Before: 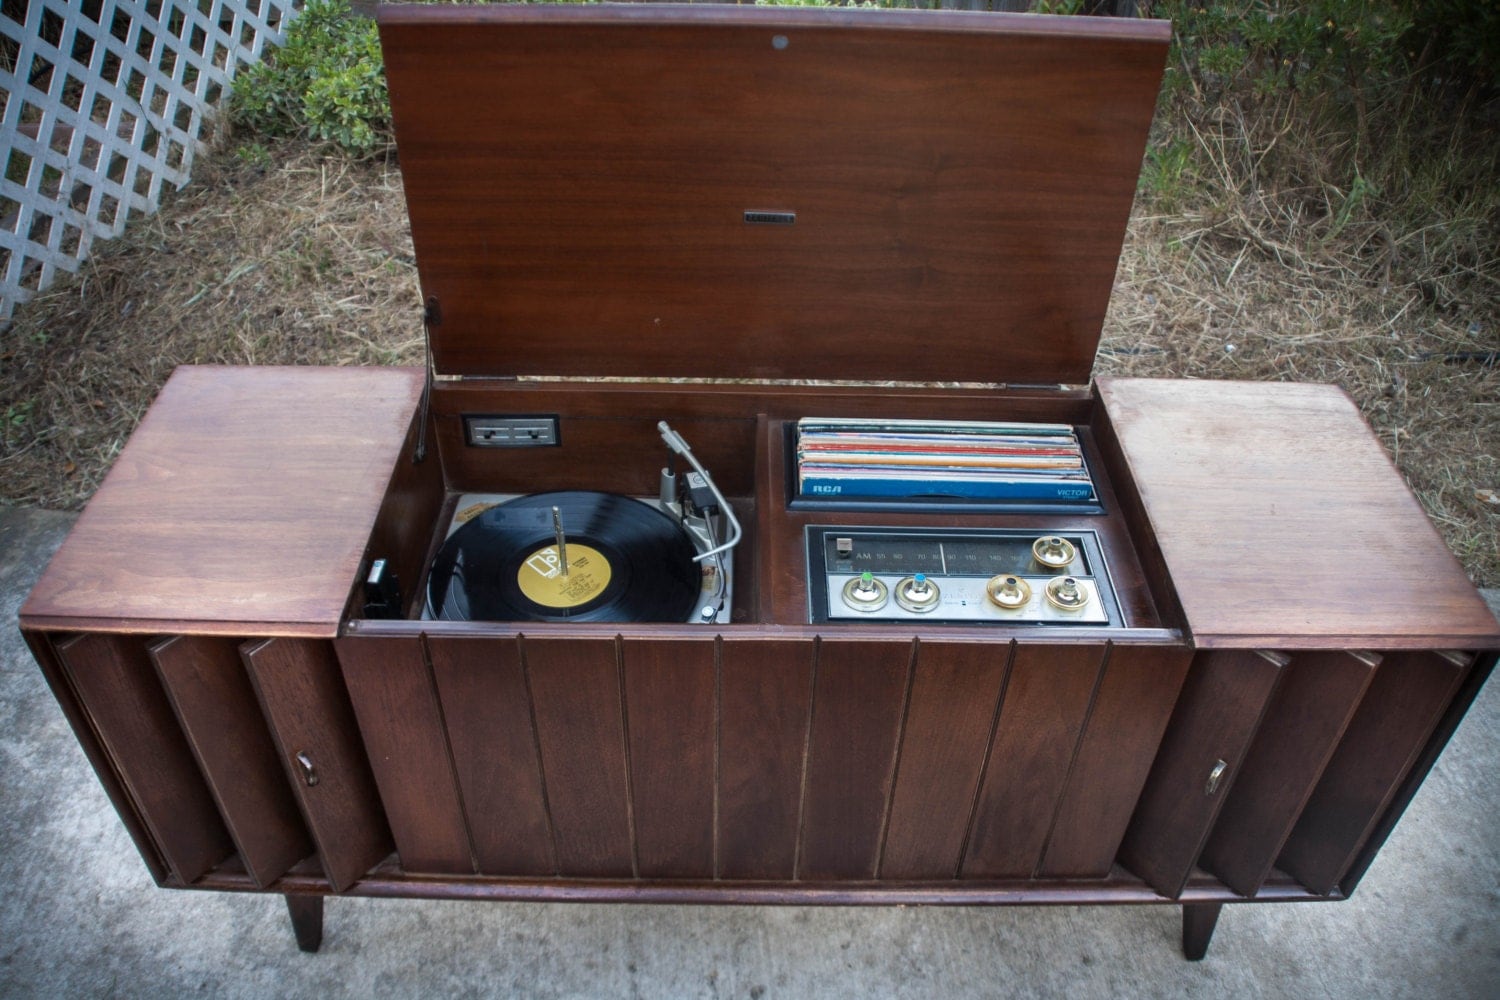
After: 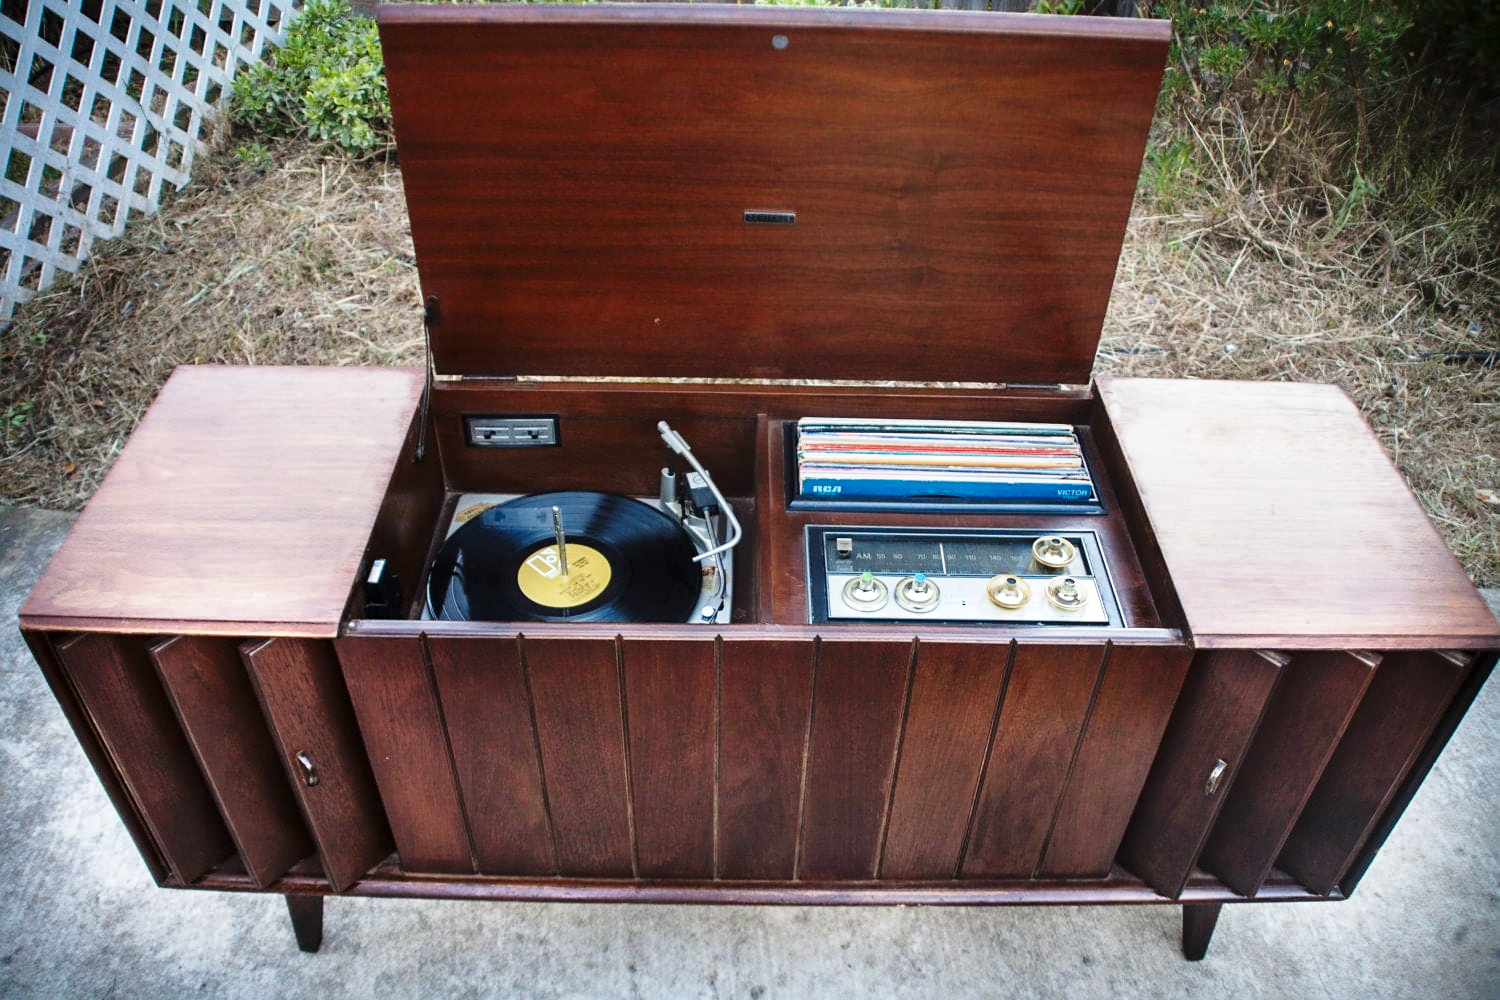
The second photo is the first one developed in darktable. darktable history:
sharpen: amount 0.2
base curve: curves: ch0 [(0, 0) (0.028, 0.03) (0.121, 0.232) (0.46, 0.748) (0.859, 0.968) (1, 1)], preserve colors none
